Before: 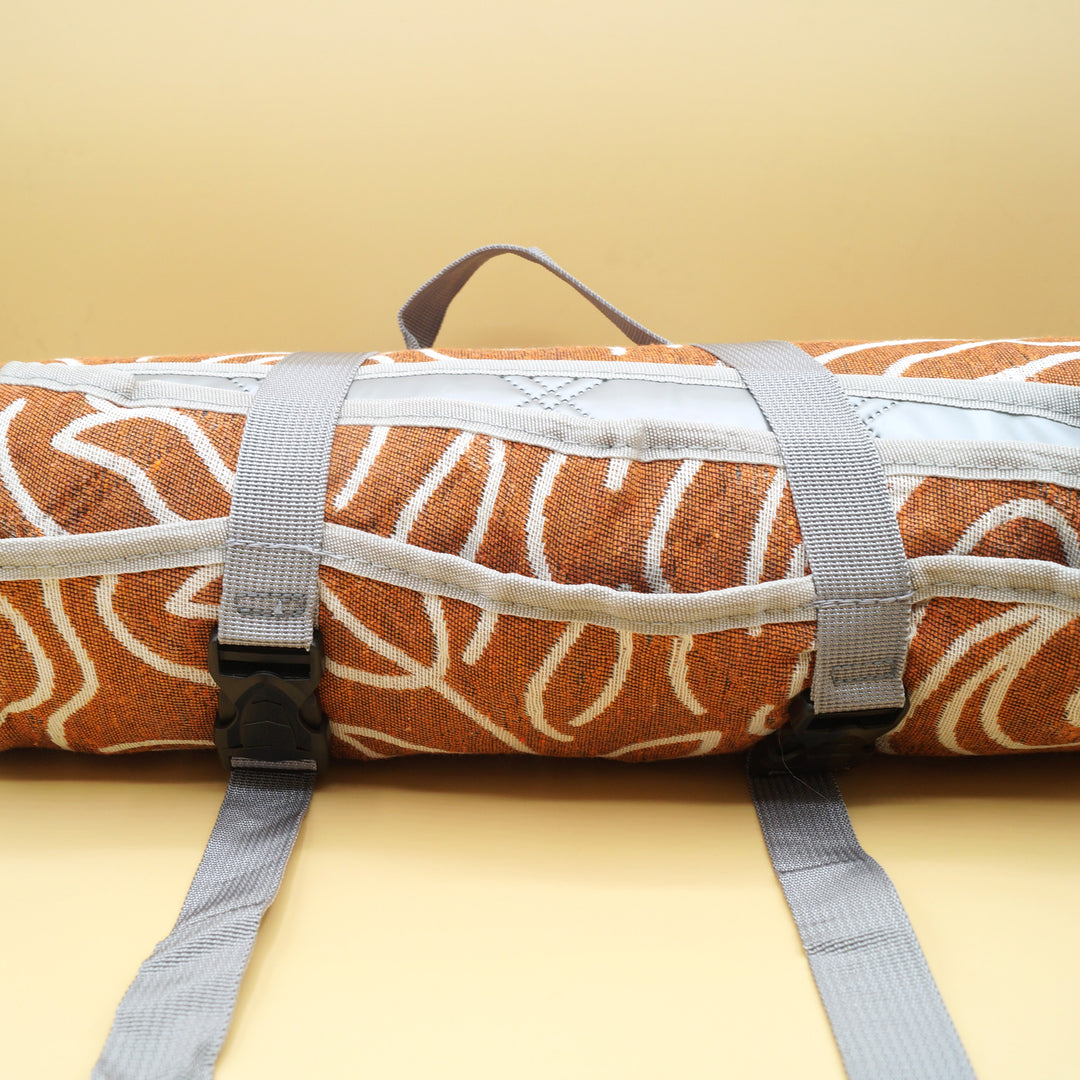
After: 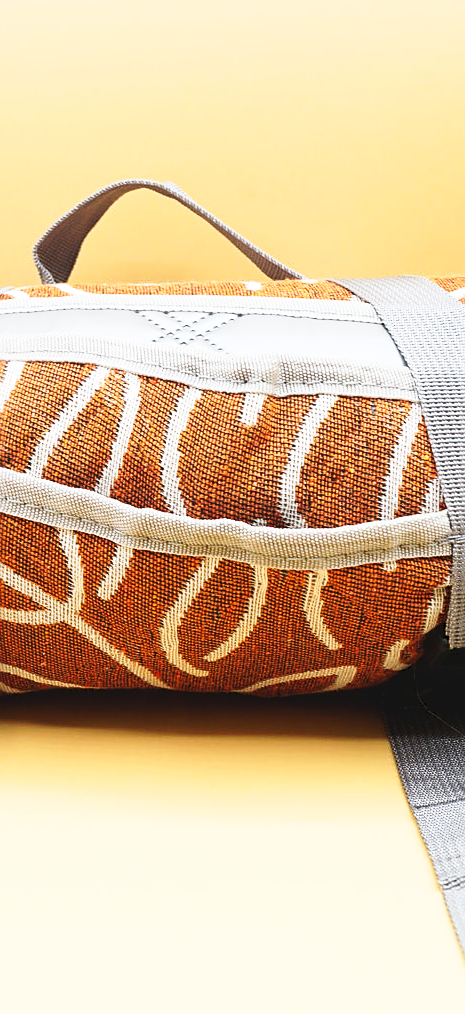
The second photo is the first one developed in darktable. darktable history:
tone curve: curves: ch0 [(0, 0) (0.003, 0.063) (0.011, 0.063) (0.025, 0.063) (0.044, 0.066) (0.069, 0.071) (0.1, 0.09) (0.136, 0.116) (0.177, 0.144) (0.224, 0.192) (0.277, 0.246) (0.335, 0.311) (0.399, 0.399) (0.468, 0.49) (0.543, 0.589) (0.623, 0.709) (0.709, 0.827) (0.801, 0.918) (0.898, 0.969) (1, 1)], preserve colors none
crop: left 33.857%, top 6.041%, right 23.005%
sharpen: on, module defaults
